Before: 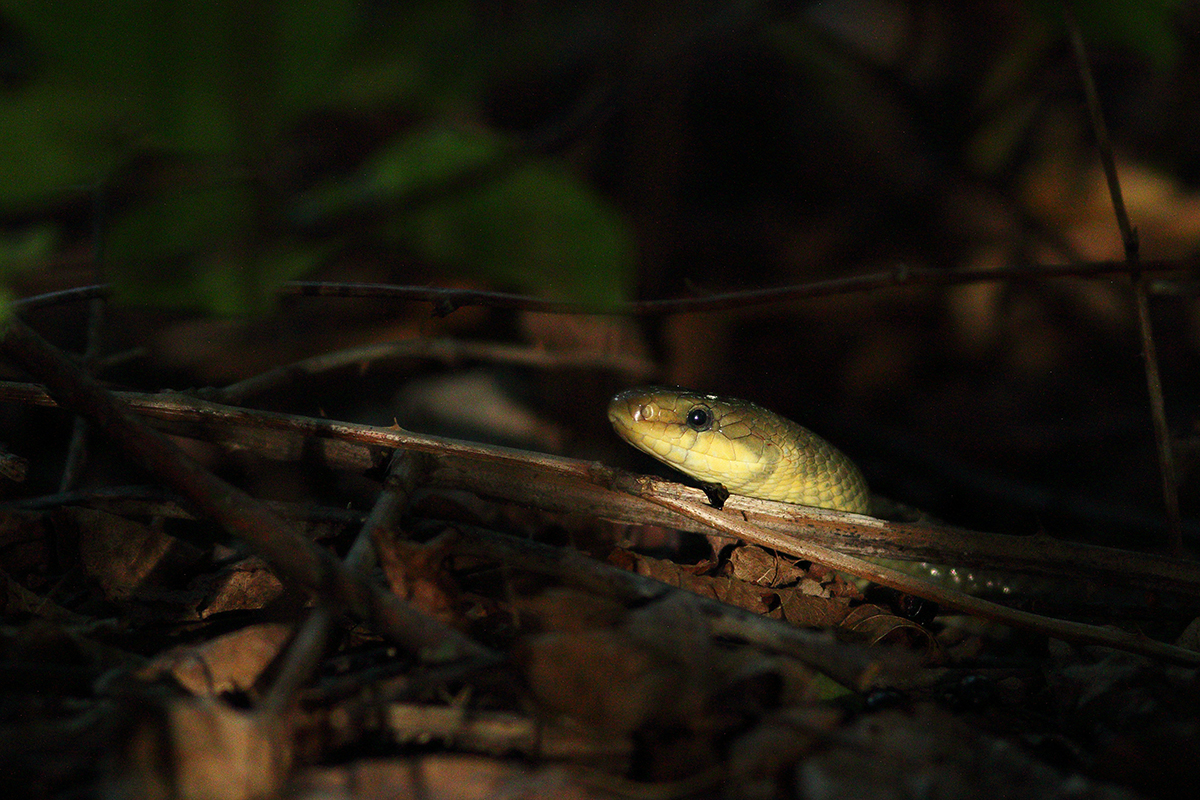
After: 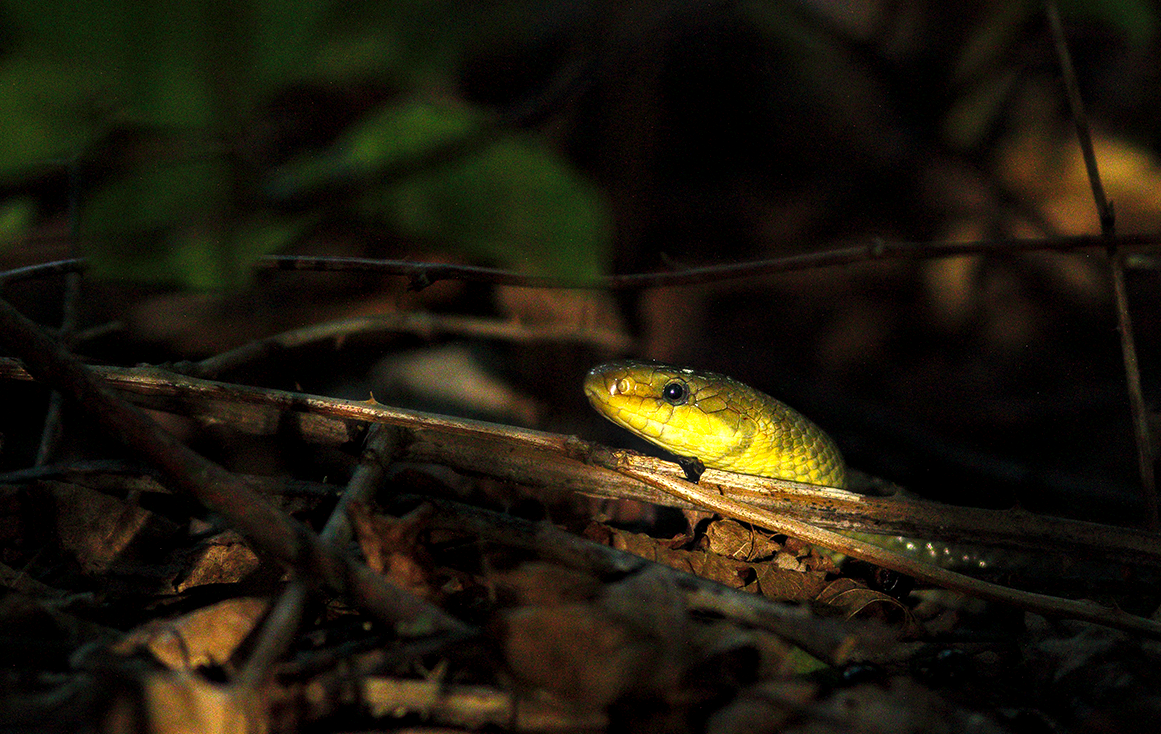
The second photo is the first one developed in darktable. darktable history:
crop: left 2.002%, top 3.285%, right 1.171%, bottom 4.964%
color balance rgb: power › hue 311.52°, perceptual saturation grading › global saturation 10.217%, perceptual brilliance grading › highlights 11.077%, perceptual brilliance grading › shadows -10.852%, global vibrance 45.604%
contrast brightness saturation: contrast 0.054, brightness 0.056, saturation 0.008
local contrast: detail 150%
